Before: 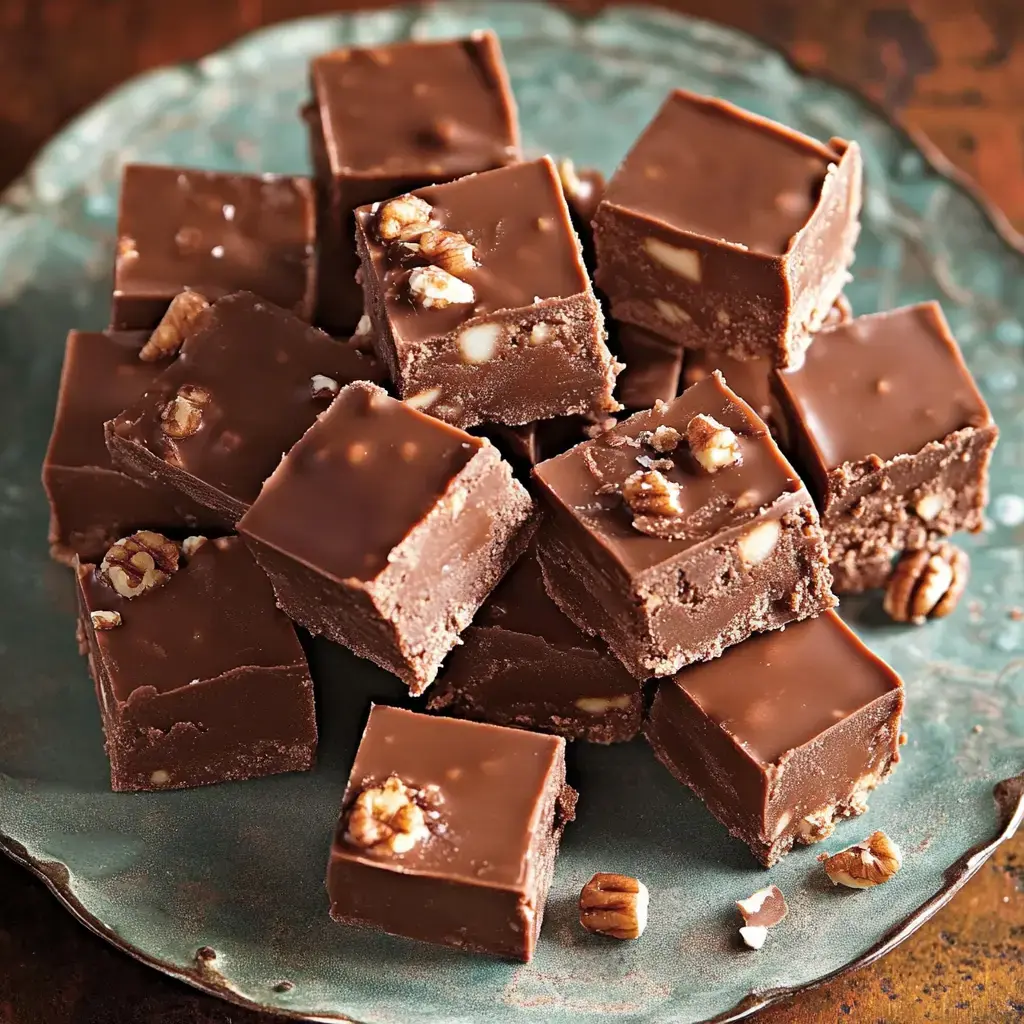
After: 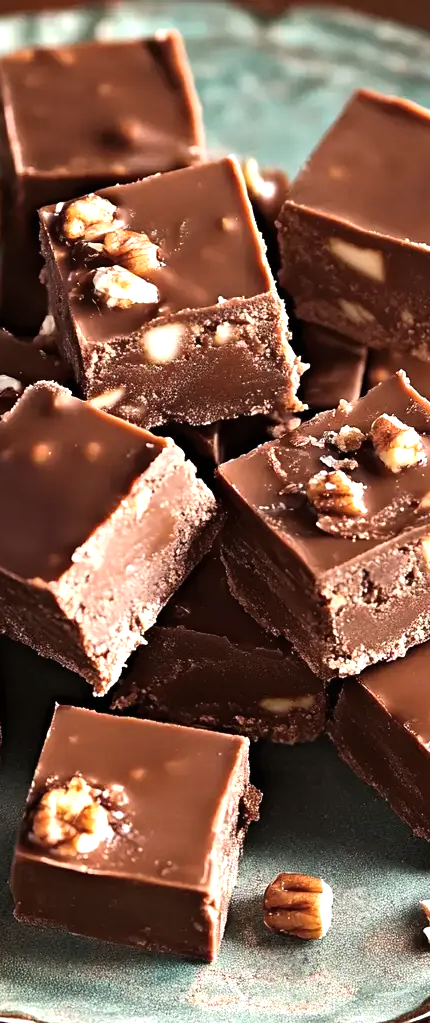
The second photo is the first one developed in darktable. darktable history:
exposure: compensate highlight preservation false
crop: left 30.867%, right 27.135%
tone equalizer: -8 EV -0.722 EV, -7 EV -0.669 EV, -6 EV -0.604 EV, -5 EV -0.421 EV, -3 EV 0.372 EV, -2 EV 0.6 EV, -1 EV 0.701 EV, +0 EV 0.774 EV, edges refinement/feathering 500, mask exposure compensation -1.57 EV, preserve details guided filter
